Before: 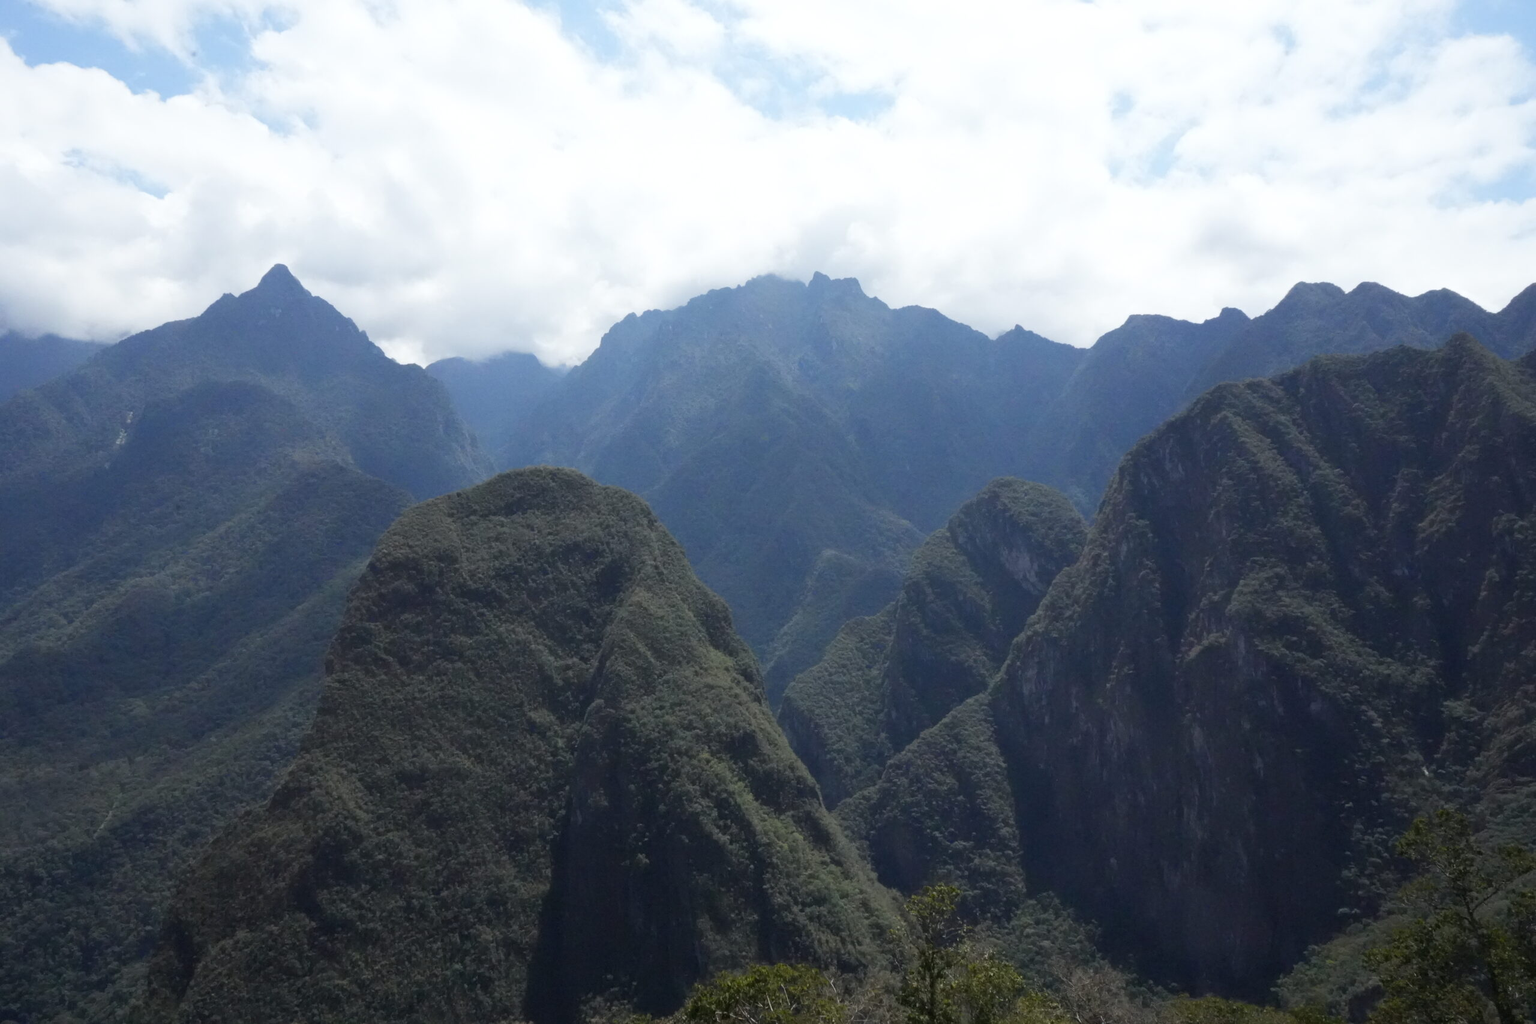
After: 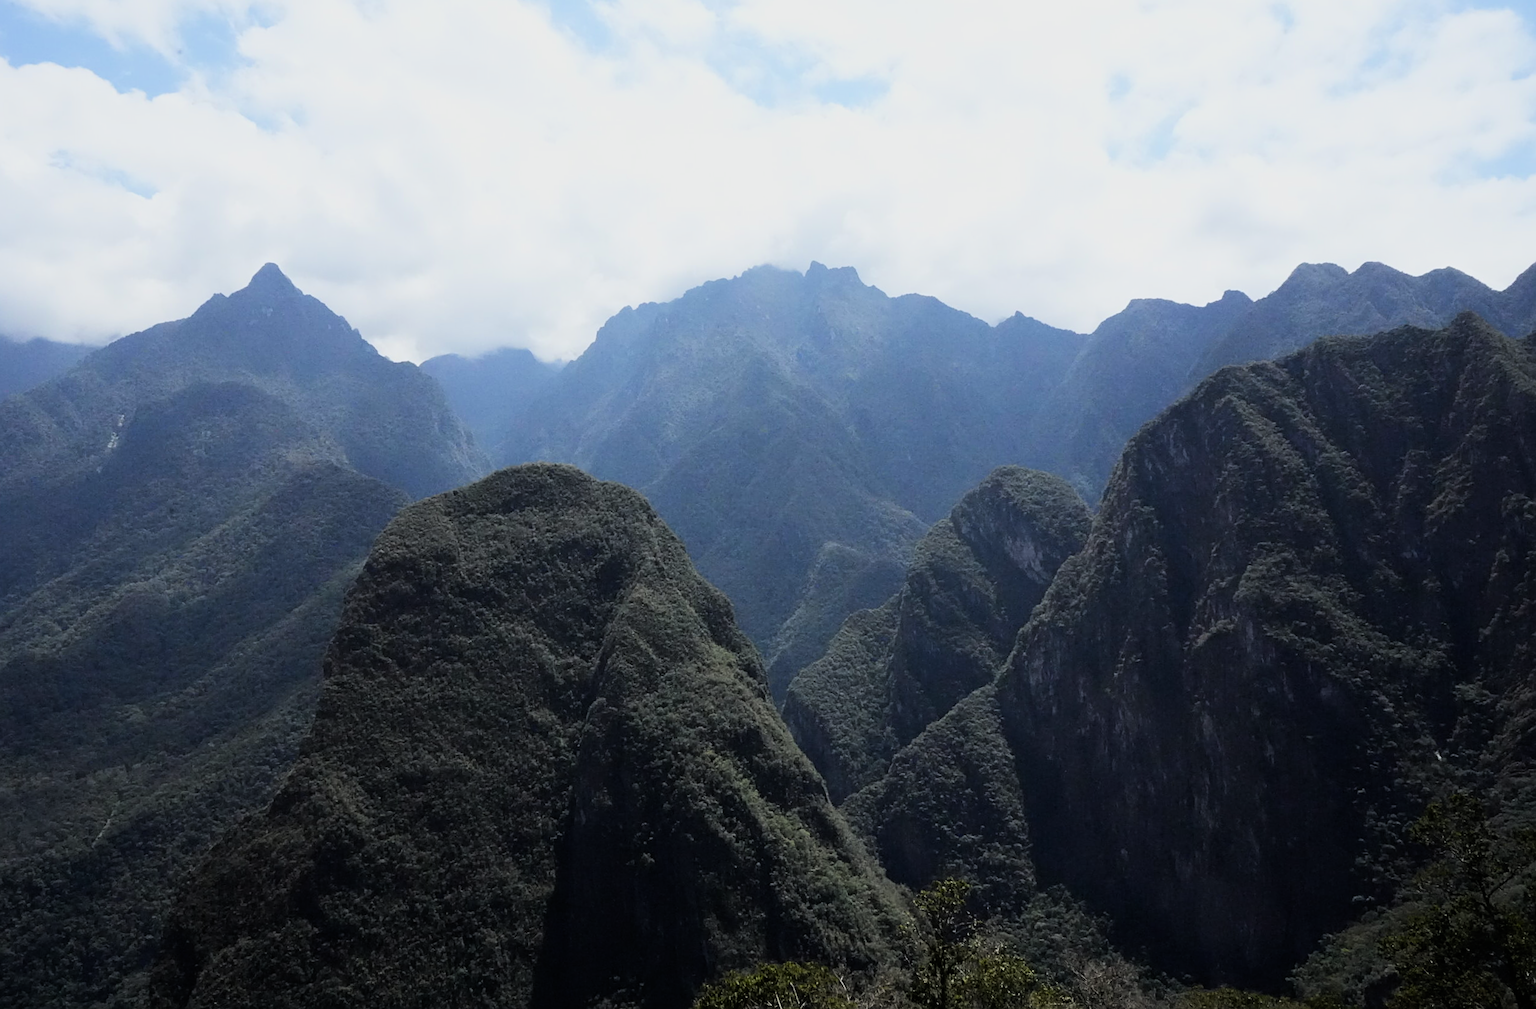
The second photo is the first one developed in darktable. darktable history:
tone equalizer: -8 EV -0.75 EV, -7 EV -0.7 EV, -6 EV -0.6 EV, -5 EV -0.4 EV, -3 EV 0.4 EV, -2 EV 0.6 EV, -1 EV 0.7 EV, +0 EV 0.75 EV, edges refinement/feathering 500, mask exposure compensation -1.57 EV, preserve details no
filmic rgb: black relative exposure -7.65 EV, white relative exposure 4.56 EV, hardness 3.61, color science v6 (2022)
rotate and perspective: rotation -1°, crop left 0.011, crop right 0.989, crop top 0.025, crop bottom 0.975
sharpen: on, module defaults
